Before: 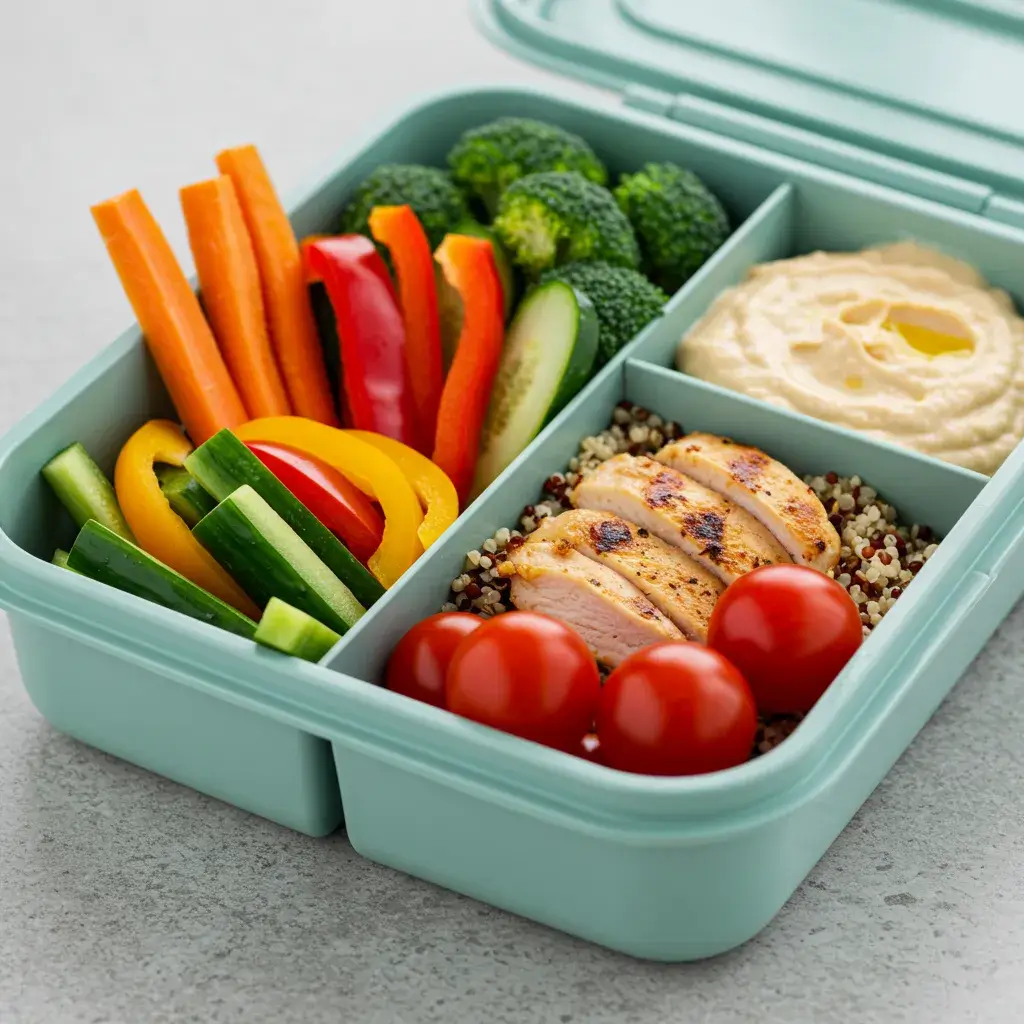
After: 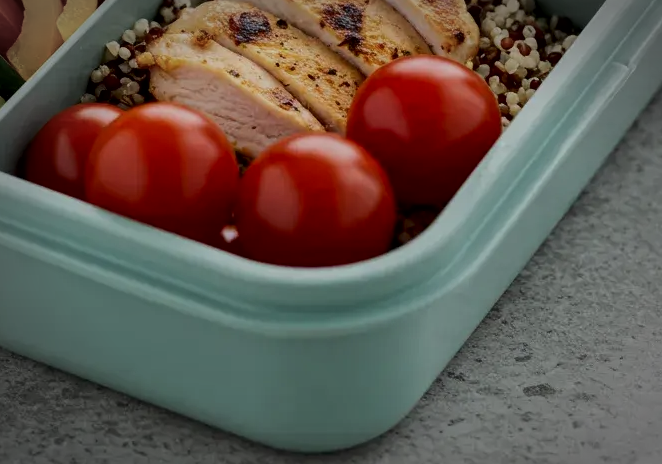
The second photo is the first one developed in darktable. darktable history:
crop and rotate: left 35.268%, top 49.732%, bottom 4.936%
vignetting: automatic ratio true
contrast equalizer: y [[0.5, 0.496, 0.435, 0.435, 0.496, 0.5], [0.5 ×6], [0.5 ×6], [0 ×6], [0 ×6]], mix -0.107
exposure: exposure -0.981 EV, compensate exposure bias true, compensate highlight preservation false
local contrast: mode bilateral grid, contrast 25, coarseness 59, detail 151%, midtone range 0.2
